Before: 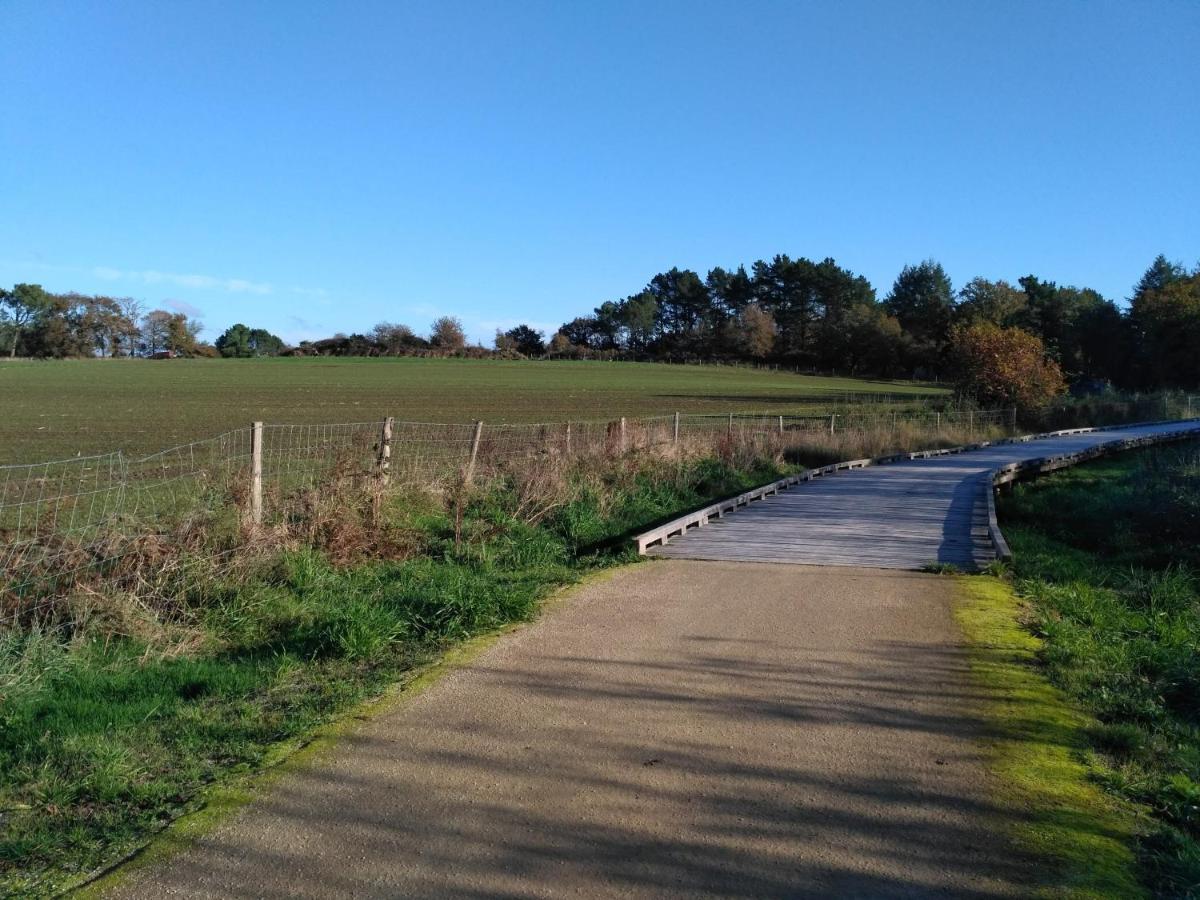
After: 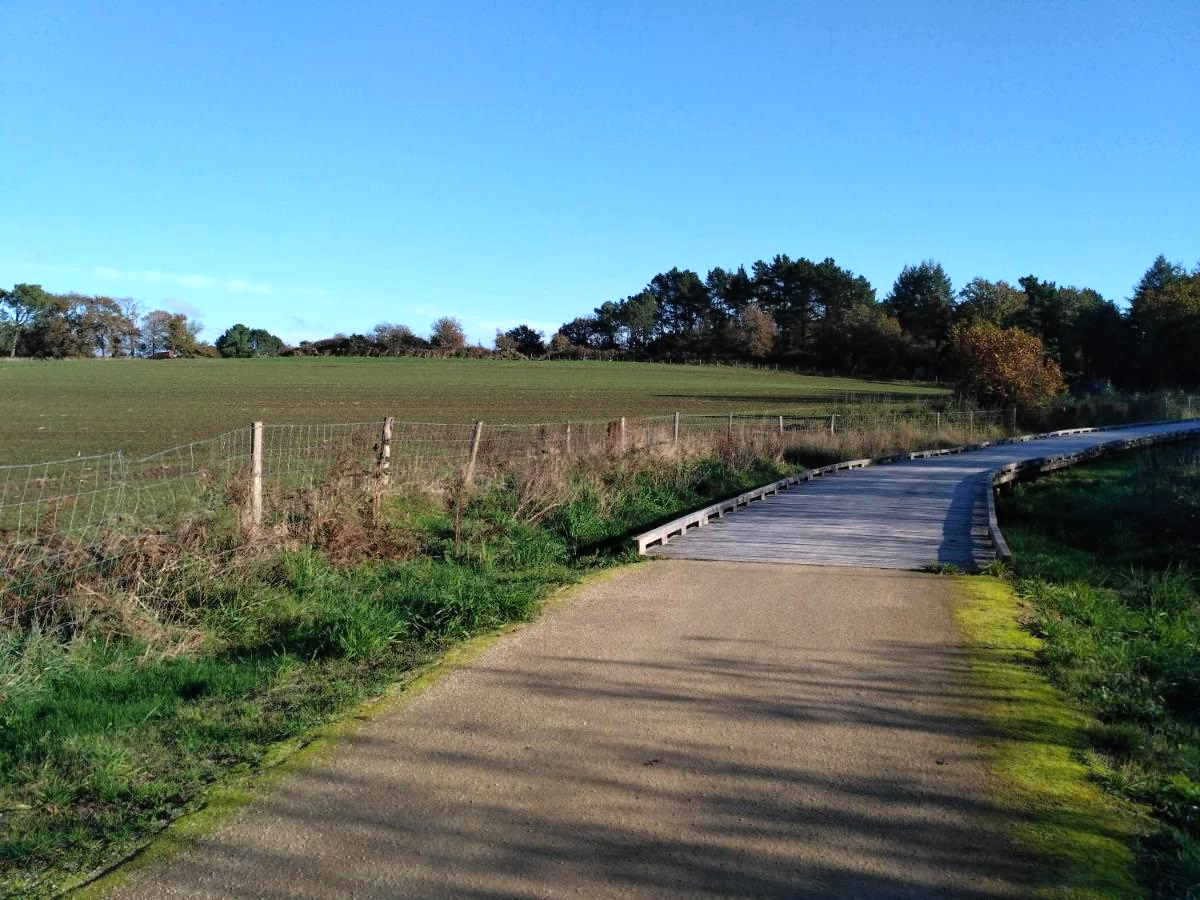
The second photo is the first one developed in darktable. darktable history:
tone equalizer: -8 EV -0.388 EV, -7 EV -0.374 EV, -6 EV -0.34 EV, -5 EV -0.204 EV, -3 EV 0.214 EV, -2 EV 0.326 EV, -1 EV 0.381 EV, +0 EV 0.39 EV
